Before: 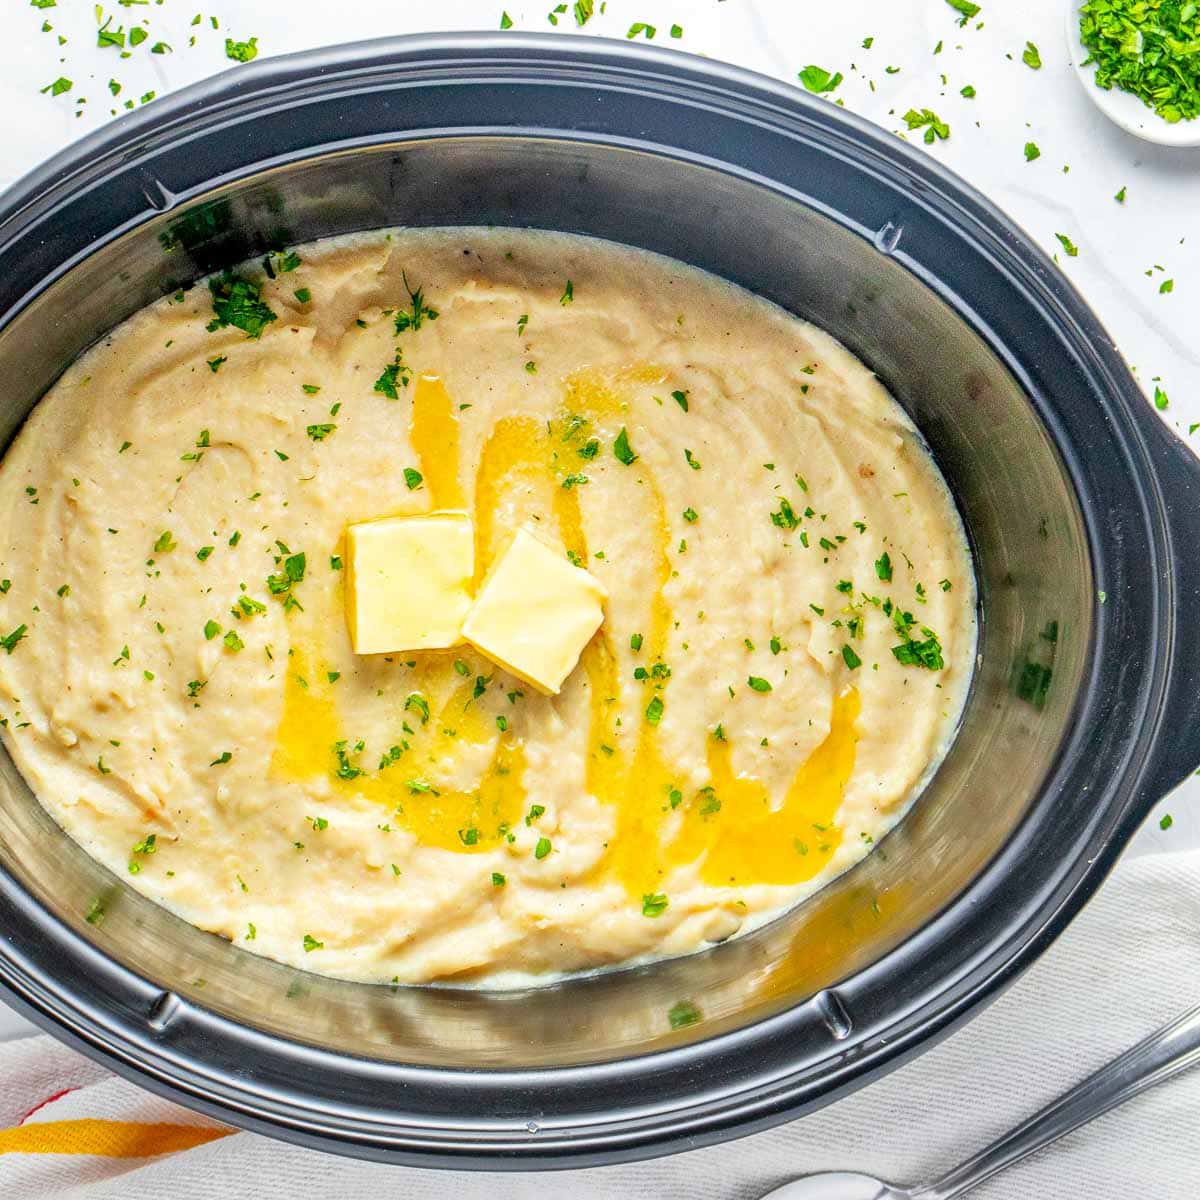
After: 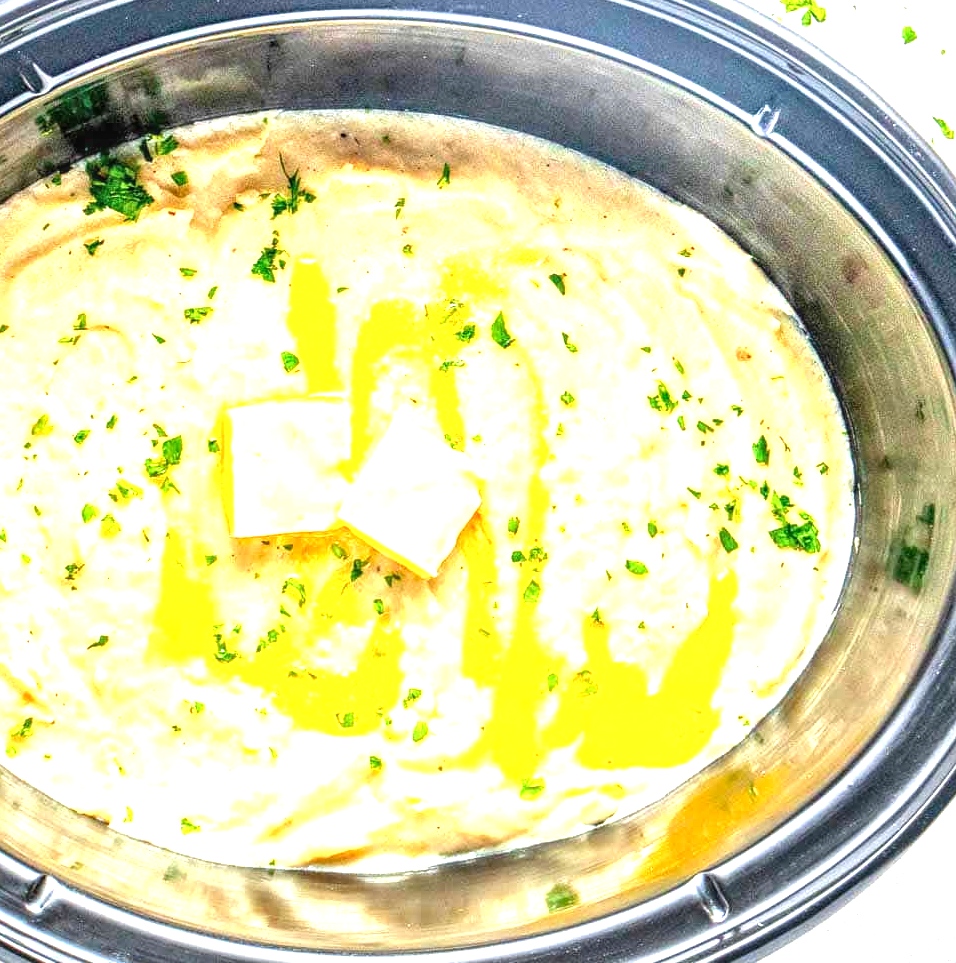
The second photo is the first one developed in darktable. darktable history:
local contrast: detail 130%
crop and rotate: left 10.252%, top 9.826%, right 10.049%, bottom 9.887%
exposure: black level correction 0, exposure 1.384 EV, compensate highlight preservation false
